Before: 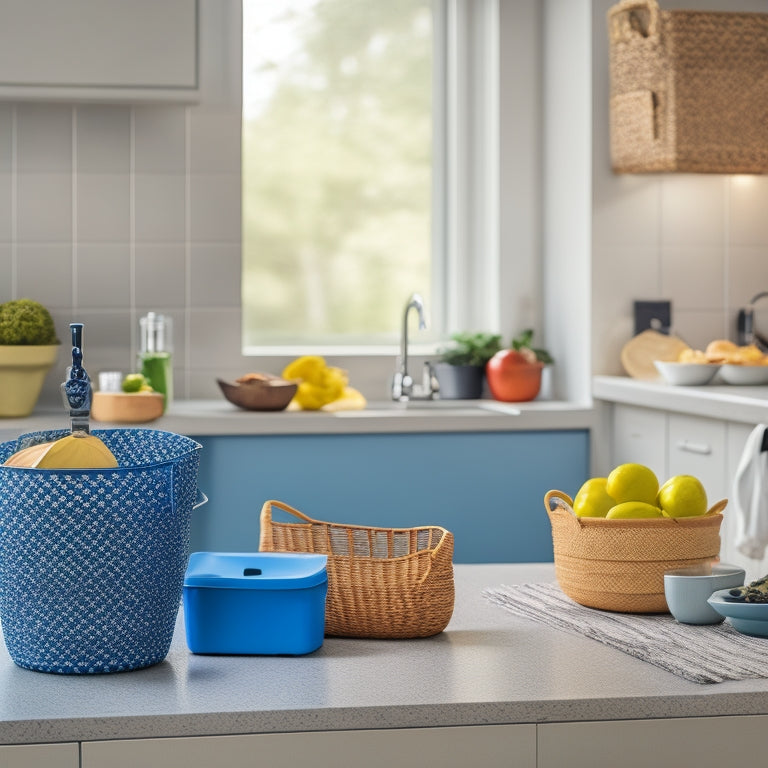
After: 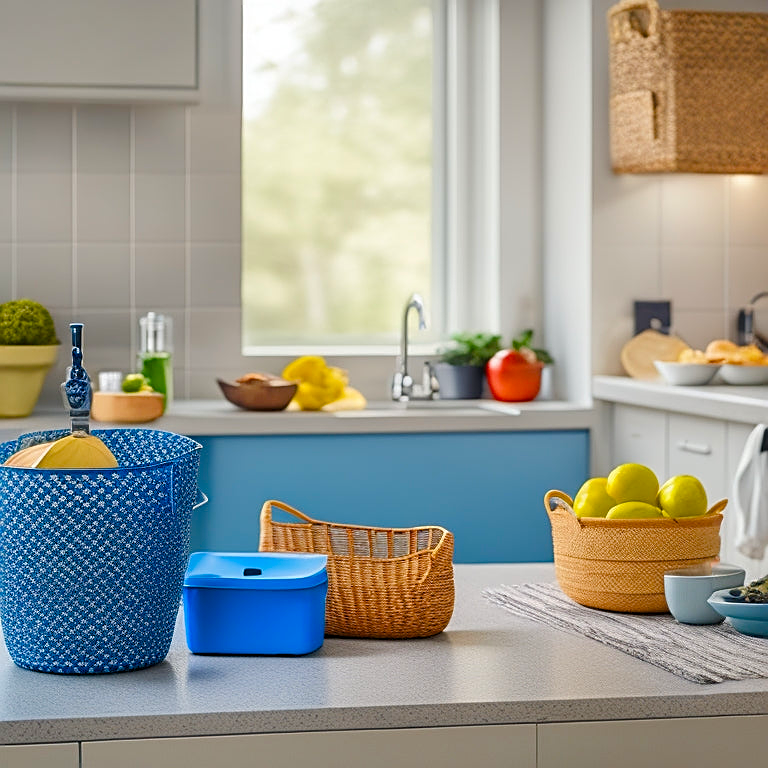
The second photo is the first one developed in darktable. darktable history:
color balance rgb: perceptual saturation grading › global saturation 20%, perceptual saturation grading › highlights -25.526%, perceptual saturation grading › shadows 50.255%
contrast brightness saturation: saturation 0.182
sharpen: on, module defaults
